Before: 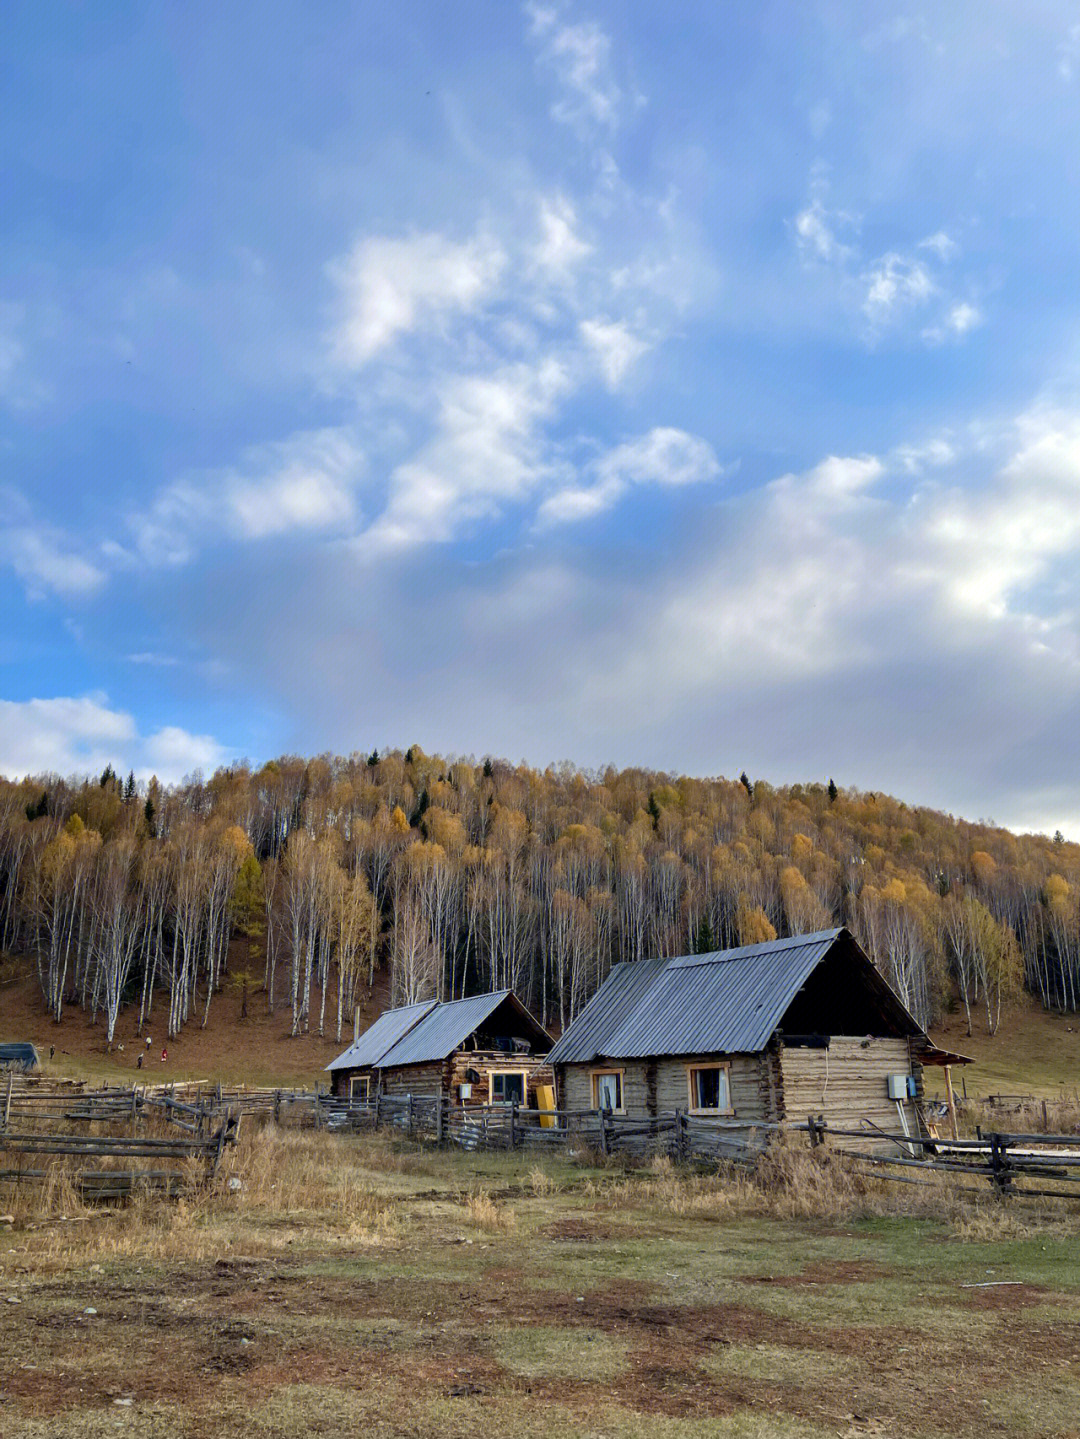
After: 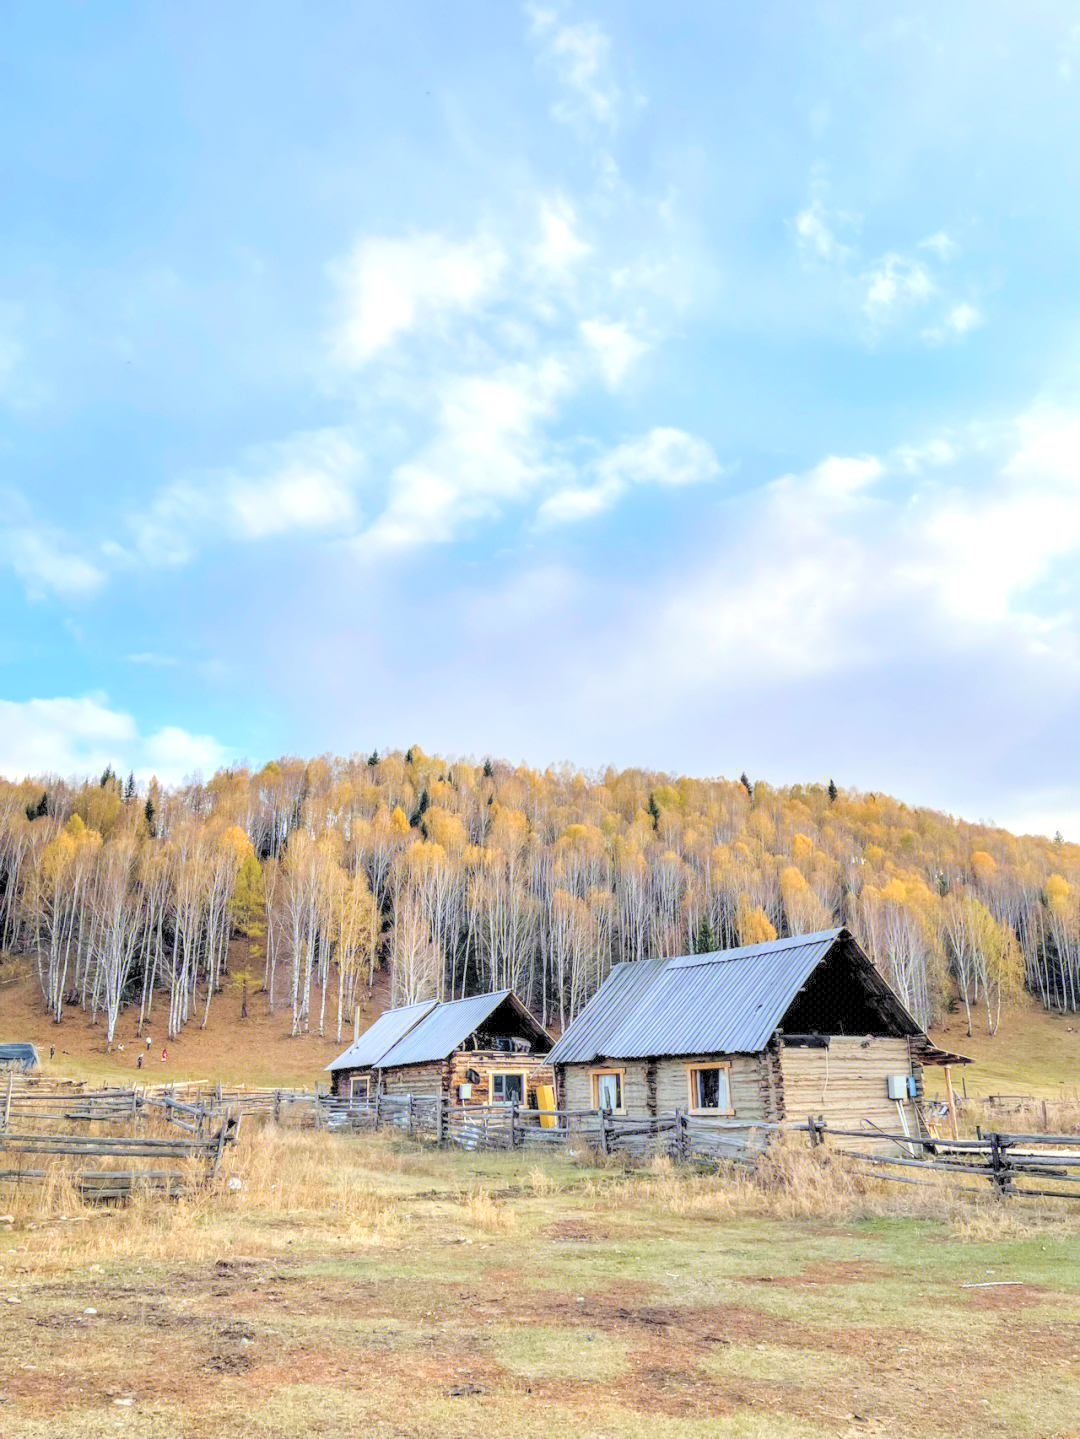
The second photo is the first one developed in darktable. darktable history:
color balance rgb: perceptual saturation grading › global saturation 20%, perceptual saturation grading › highlights -25.188%, perceptual saturation grading › shadows 24.375%, global vibrance 24.235%
contrast brightness saturation: brightness 0.999
tone equalizer: edges refinement/feathering 500, mask exposure compensation -1.57 EV, preserve details no
local contrast: detail 150%
